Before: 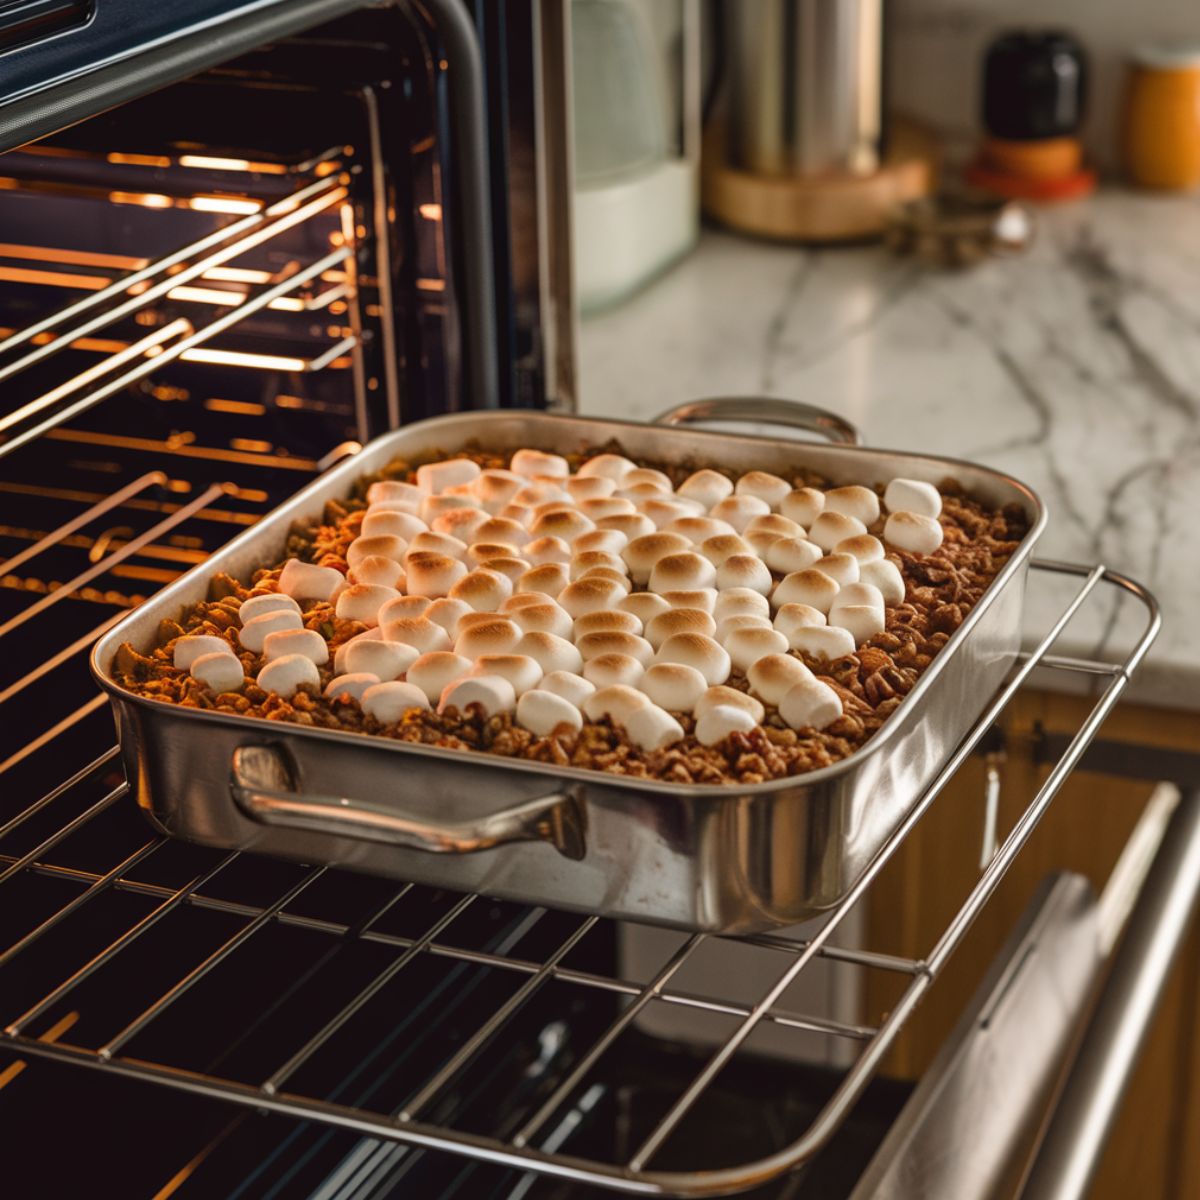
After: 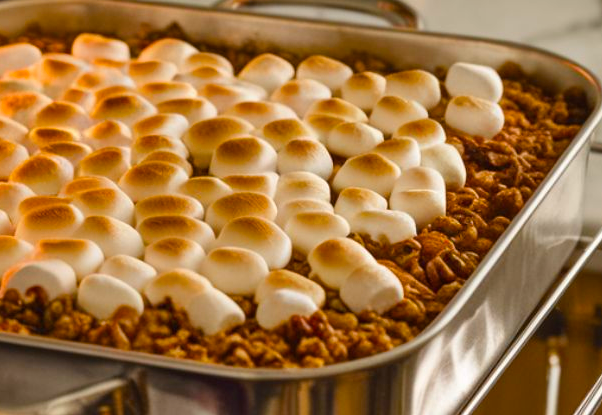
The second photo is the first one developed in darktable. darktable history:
color balance rgb: linear chroma grading › global chroma 15%, perceptual saturation grading › global saturation 30%
crop: left 36.607%, top 34.735%, right 13.146%, bottom 30.611%
shadows and highlights: shadows 60, soften with gaussian
